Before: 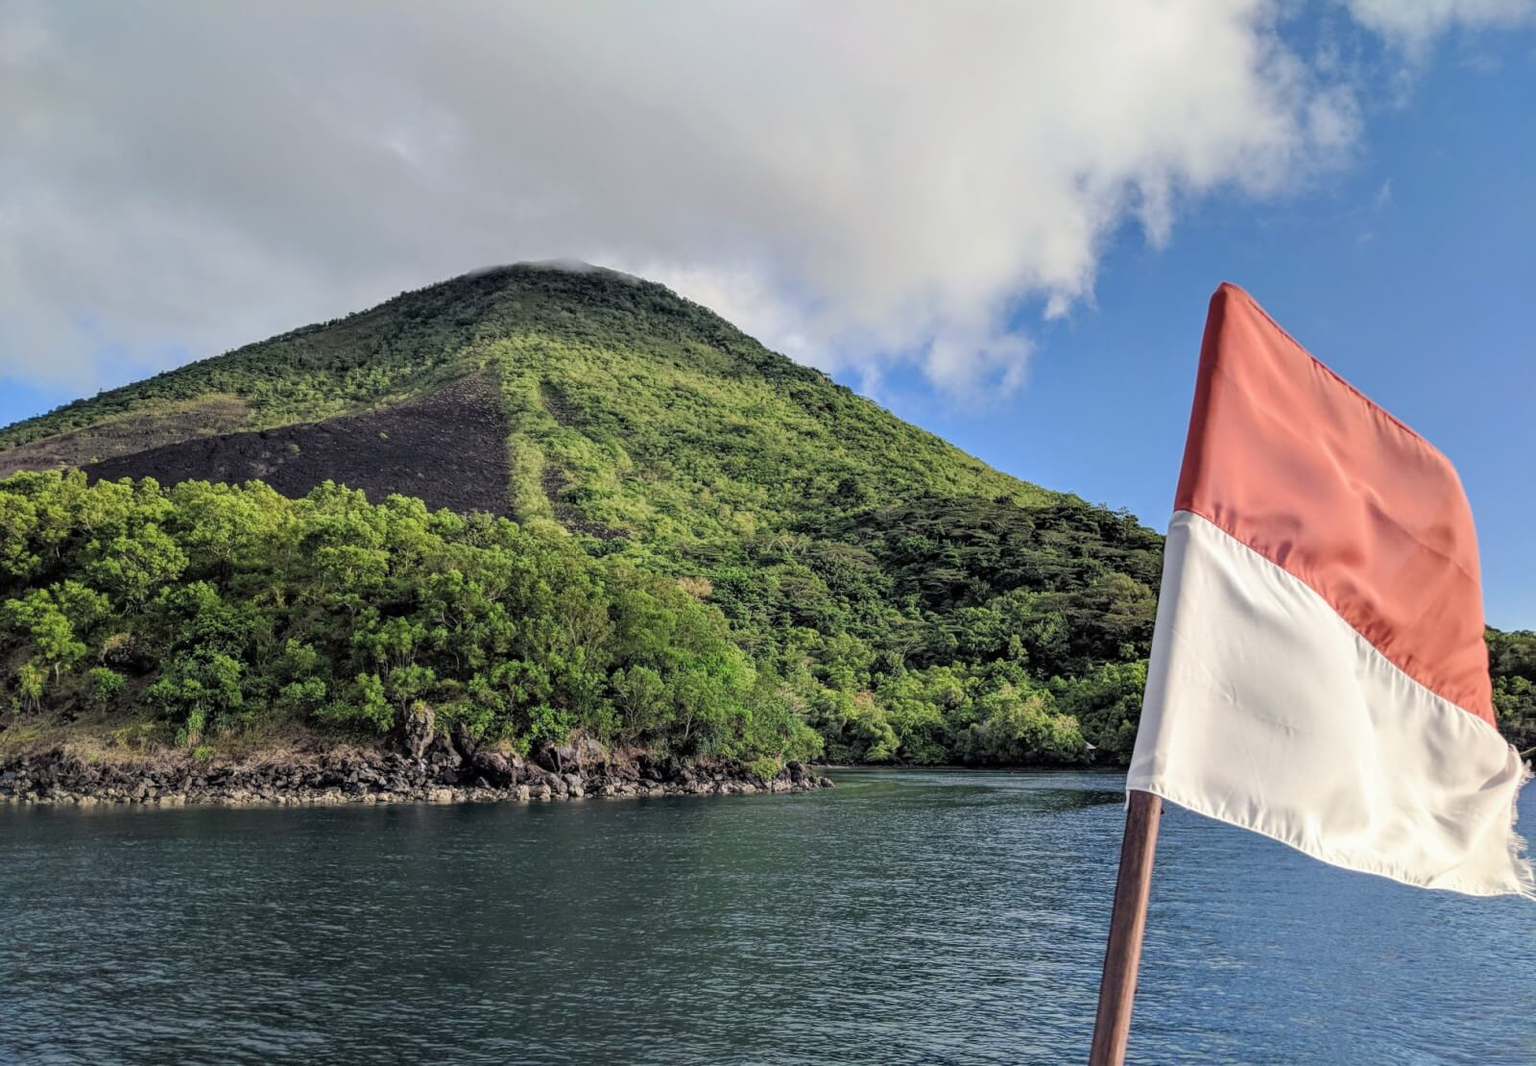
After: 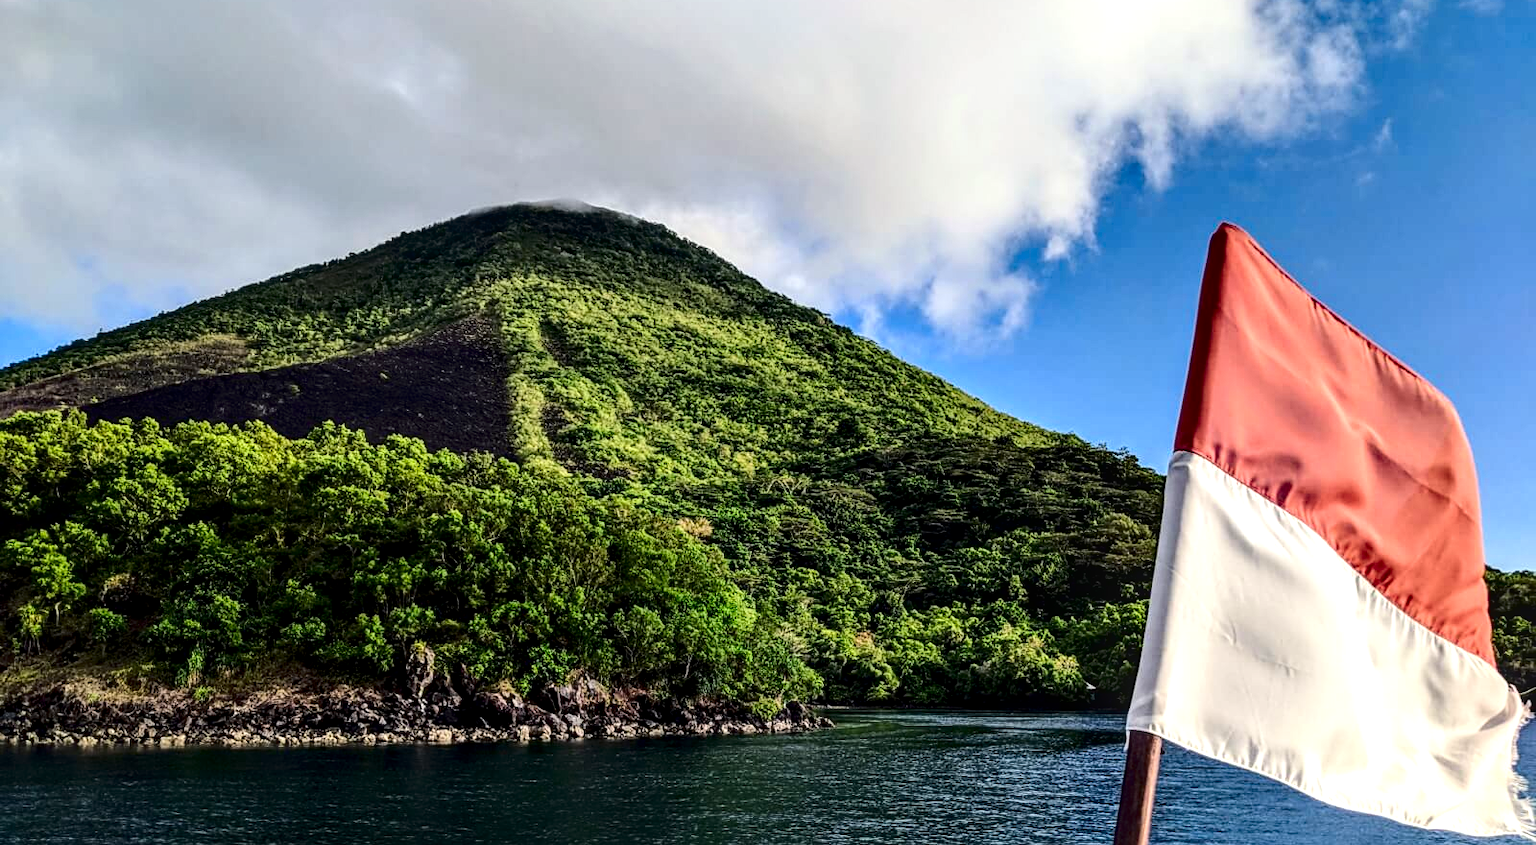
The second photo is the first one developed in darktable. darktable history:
contrast brightness saturation: contrast 0.219, brightness -0.189, saturation 0.236
sharpen: amount 0.201
crop and rotate: top 5.653%, bottom 14.912%
tone equalizer: -8 EV -0.409 EV, -7 EV -0.374 EV, -6 EV -0.314 EV, -5 EV -0.248 EV, -3 EV 0.227 EV, -2 EV 0.313 EV, -1 EV 0.409 EV, +0 EV 0.441 EV, edges refinement/feathering 500, mask exposure compensation -1.57 EV, preserve details no
exposure: black level correction 0.009, exposure 0.016 EV, compensate exposure bias true, compensate highlight preservation false
local contrast: on, module defaults
